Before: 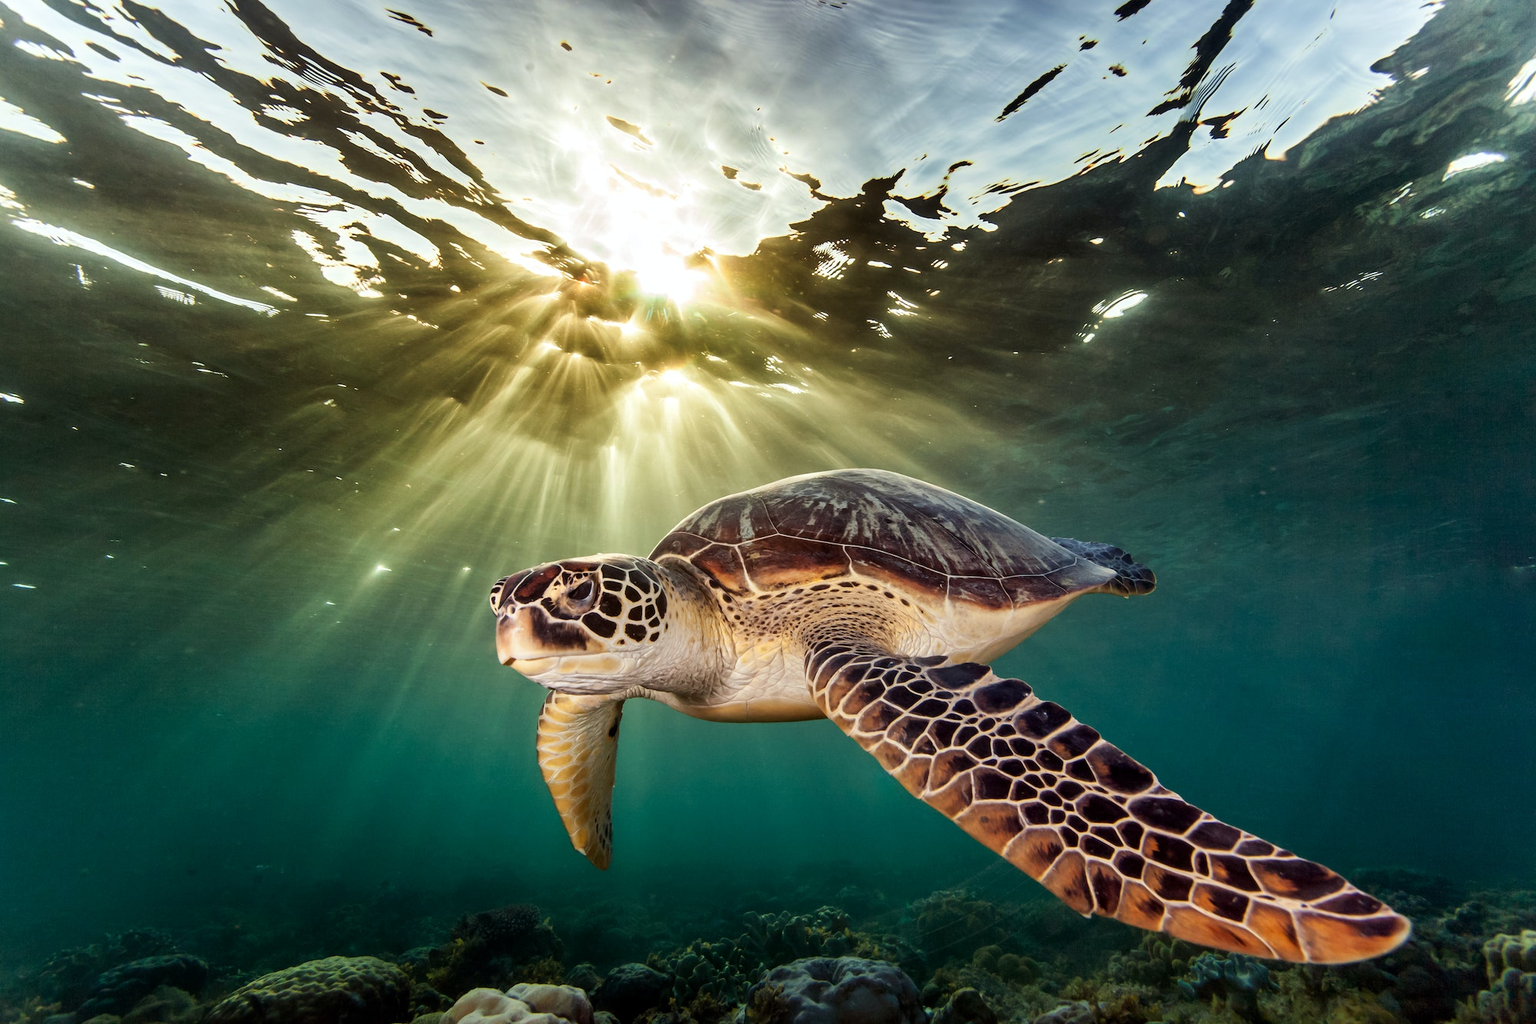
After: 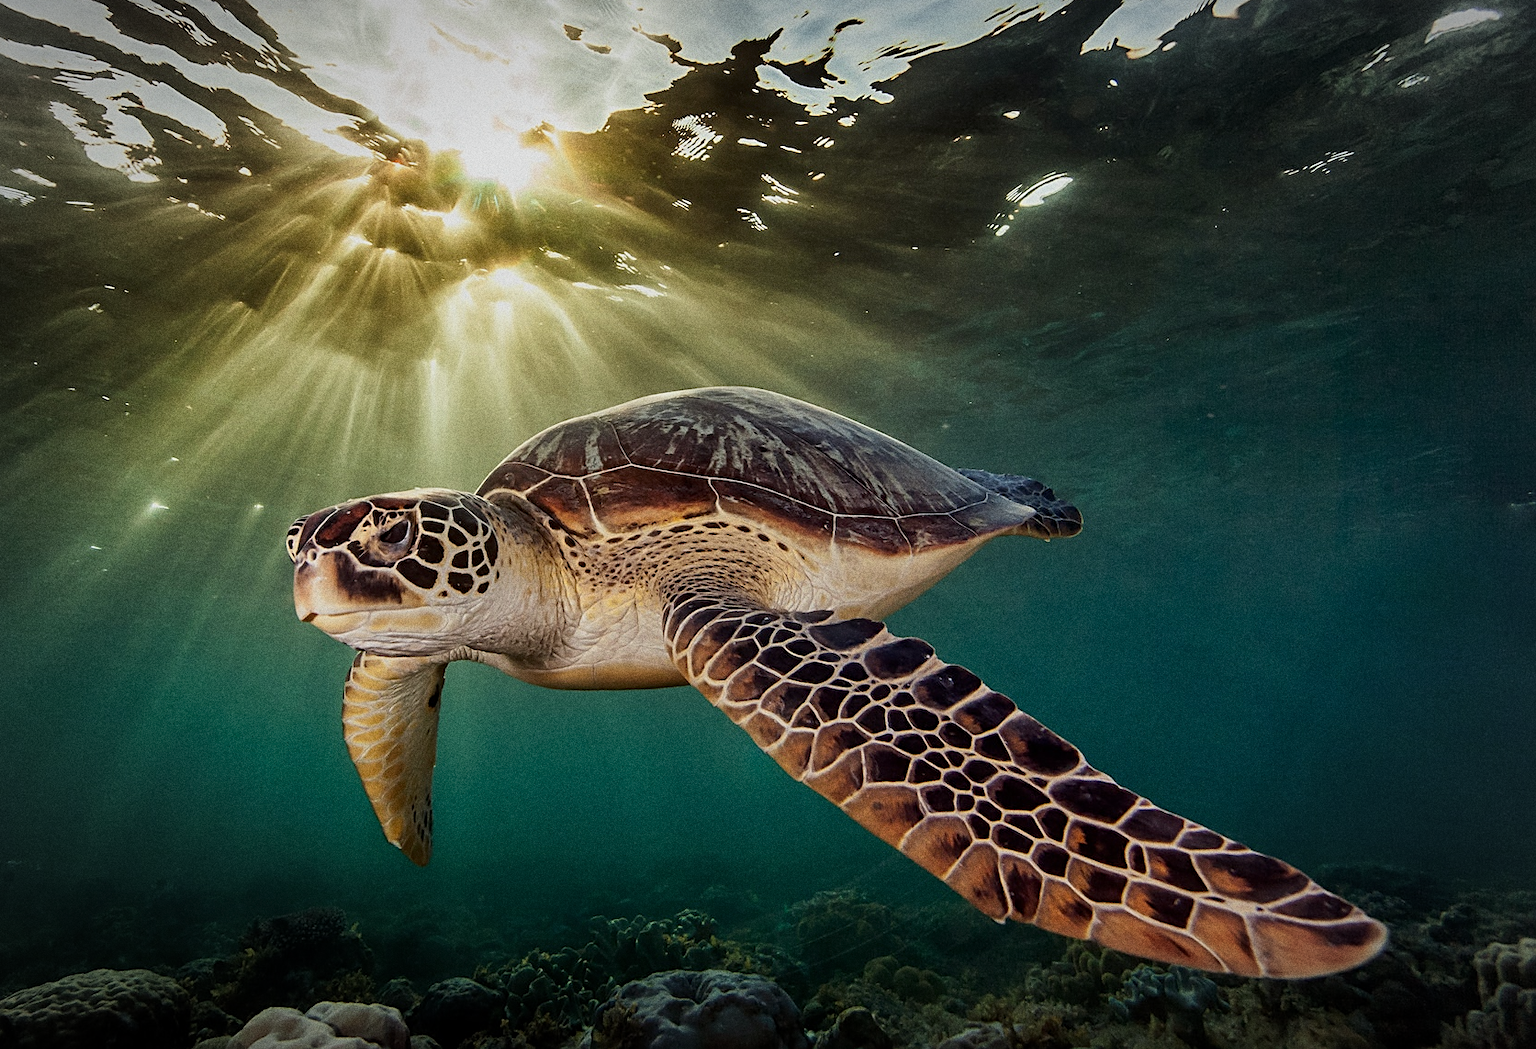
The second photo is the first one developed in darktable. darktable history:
sharpen: on, module defaults
exposure: exposure -0.462 EV, compensate highlight preservation false
grain: coarseness 0.09 ISO, strength 40%
crop: left 16.315%, top 14.246%
vignetting: automatic ratio true
